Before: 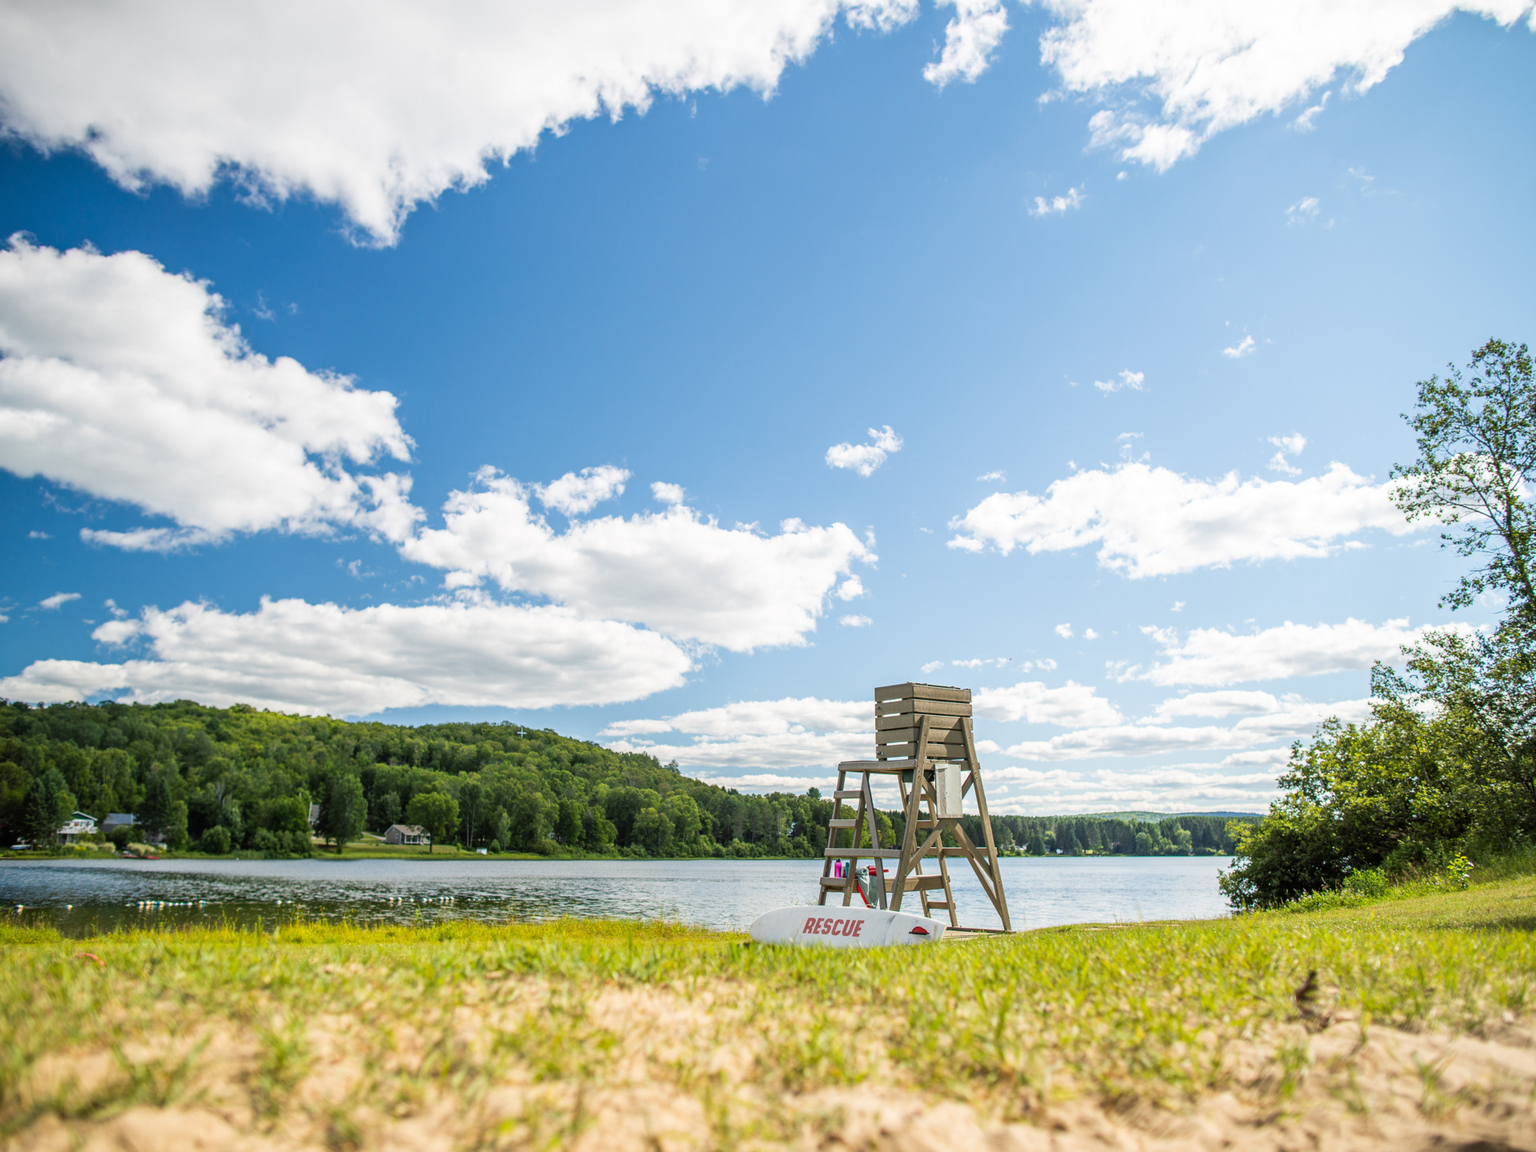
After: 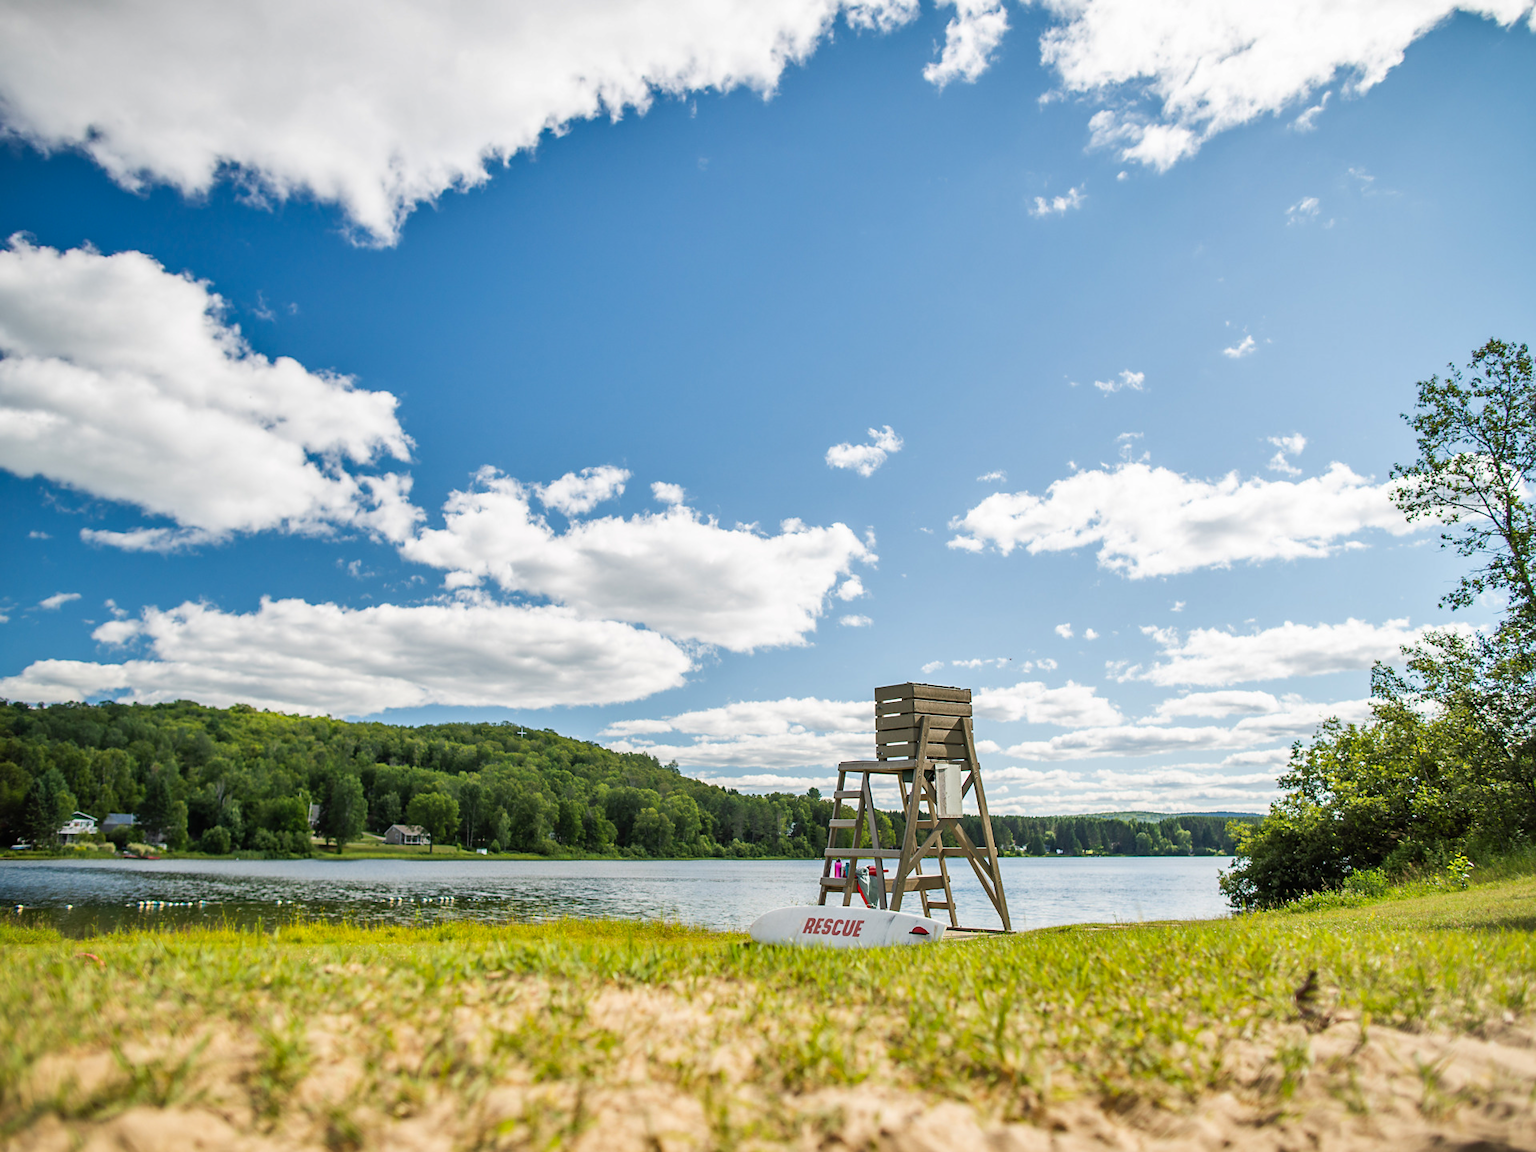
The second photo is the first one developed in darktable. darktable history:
sharpen: radius 1.895, amount 0.405, threshold 1.163
shadows and highlights: shadows 22.38, highlights -48.79, soften with gaussian
contrast equalizer: octaves 7, y [[0.5 ×4, 0.467, 0.376], [0.5 ×6], [0.5 ×6], [0 ×6], [0 ×6]]
